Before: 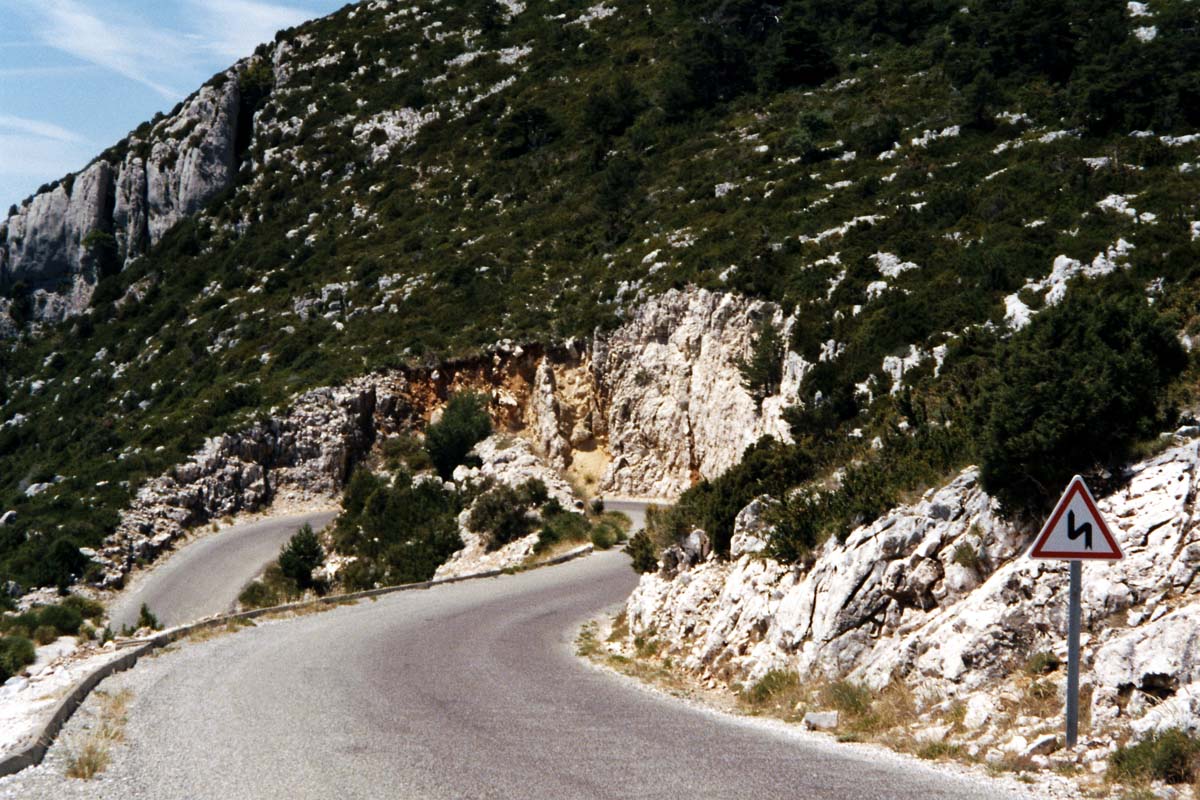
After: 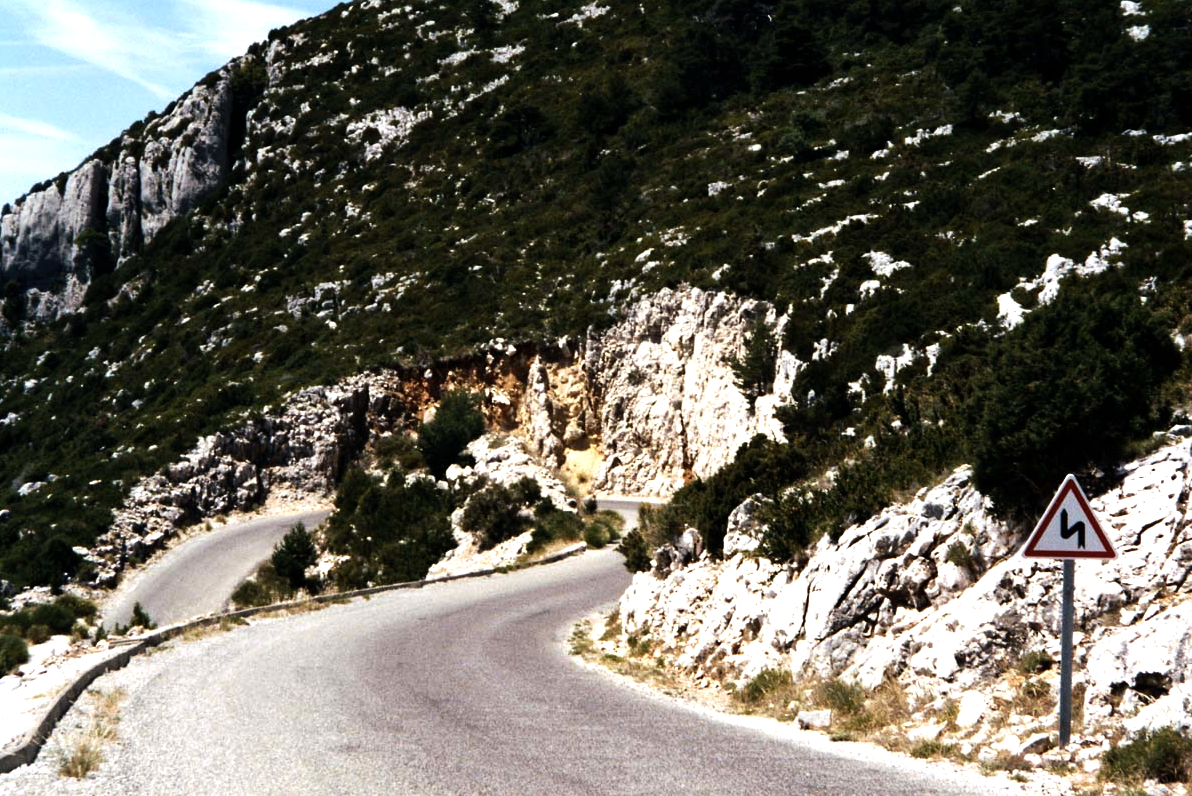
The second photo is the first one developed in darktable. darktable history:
tone equalizer: -8 EV -0.75 EV, -7 EV -0.7 EV, -6 EV -0.6 EV, -5 EV -0.4 EV, -3 EV 0.4 EV, -2 EV 0.6 EV, -1 EV 0.7 EV, +0 EV 0.75 EV, edges refinement/feathering 500, mask exposure compensation -1.57 EV, preserve details no
crop and rotate: left 0.614%, top 0.179%, bottom 0.309%
